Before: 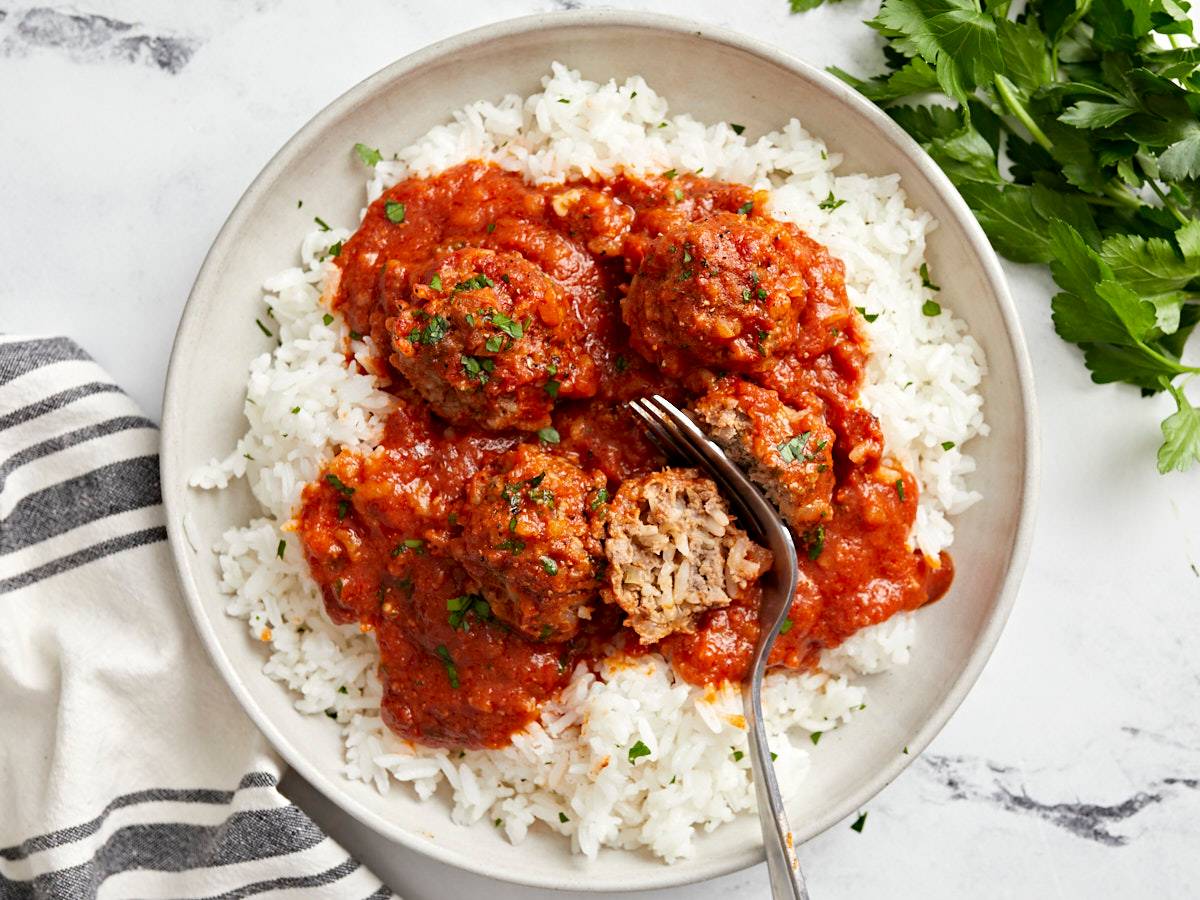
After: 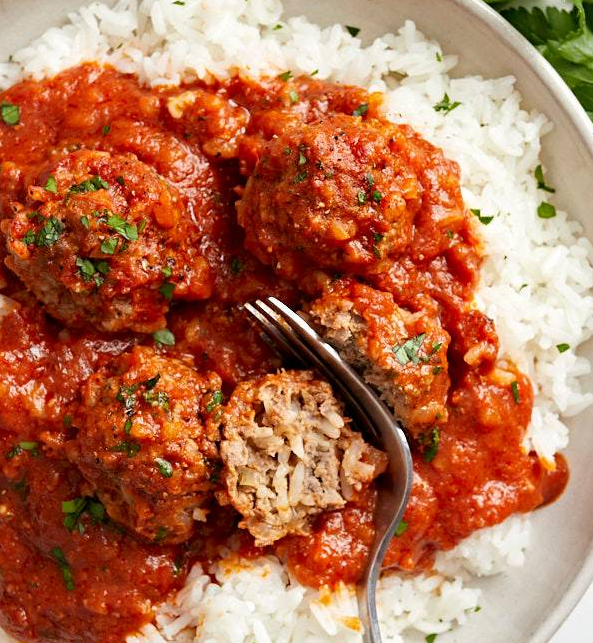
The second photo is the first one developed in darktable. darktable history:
crop: left 32.16%, top 10.993%, right 18.392%, bottom 17.54%
